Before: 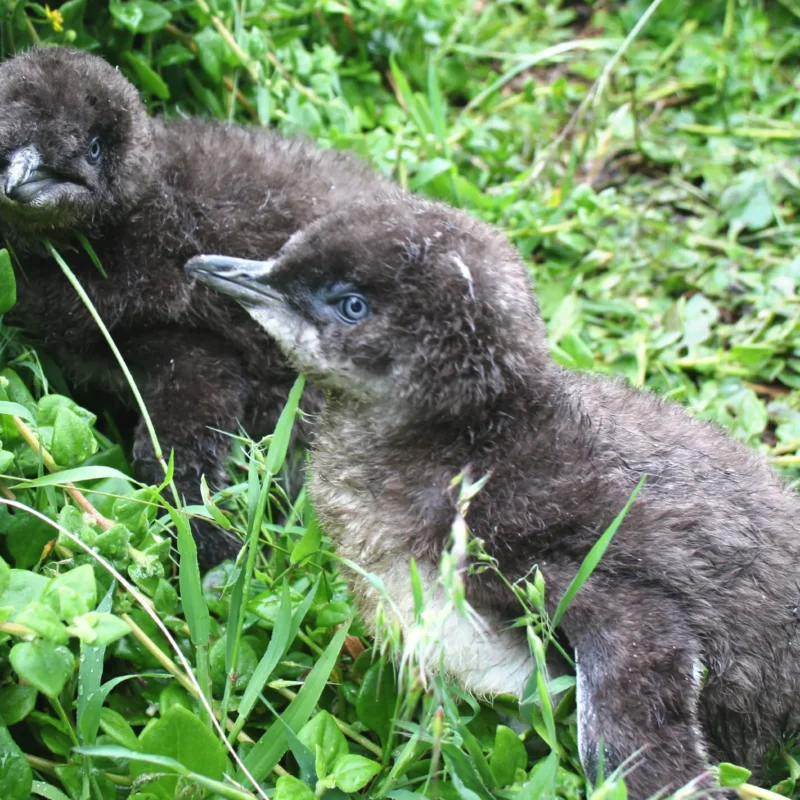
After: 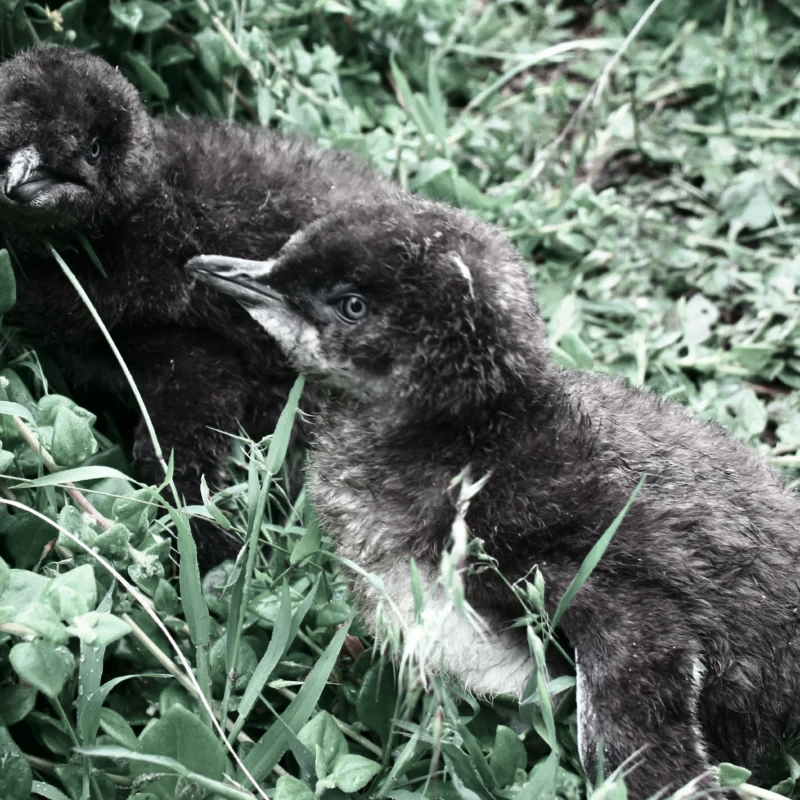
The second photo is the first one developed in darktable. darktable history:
contrast brightness saturation: contrast 0.13, brightness -0.24, saturation 0.14
velvia: on, module defaults
color contrast: green-magenta contrast 0.3, blue-yellow contrast 0.15
